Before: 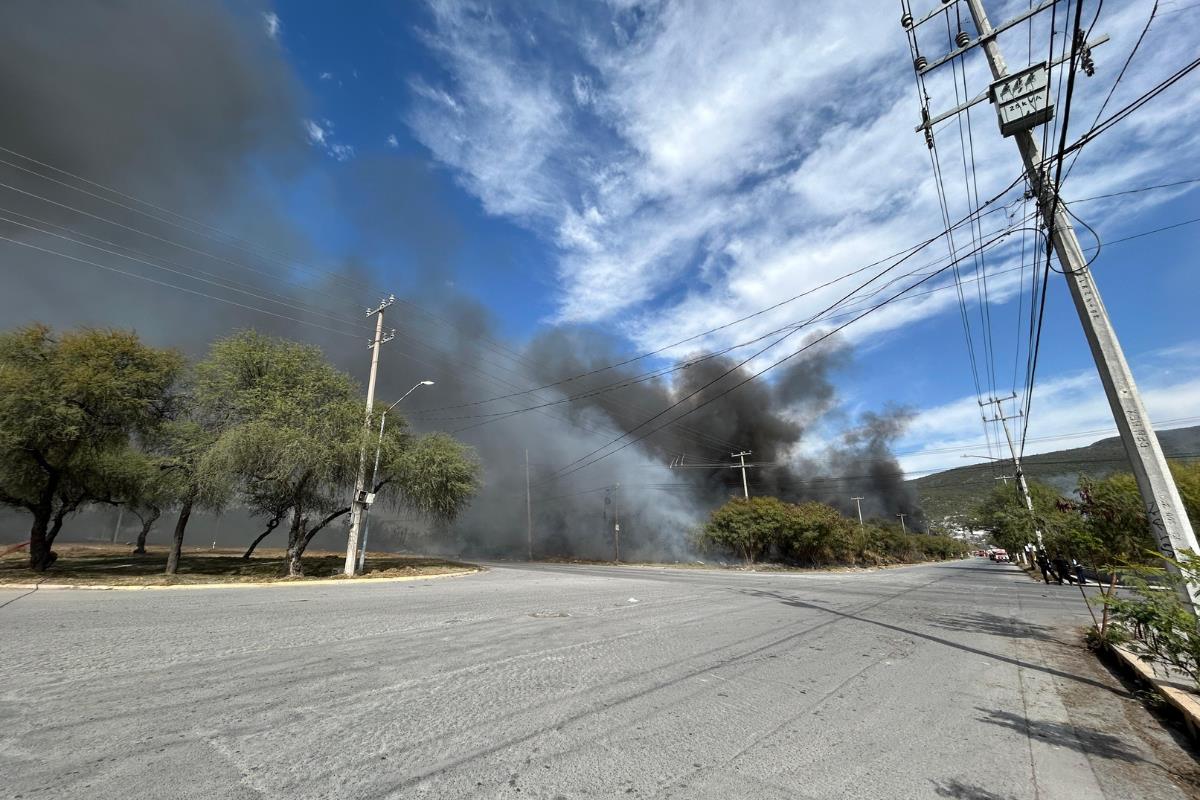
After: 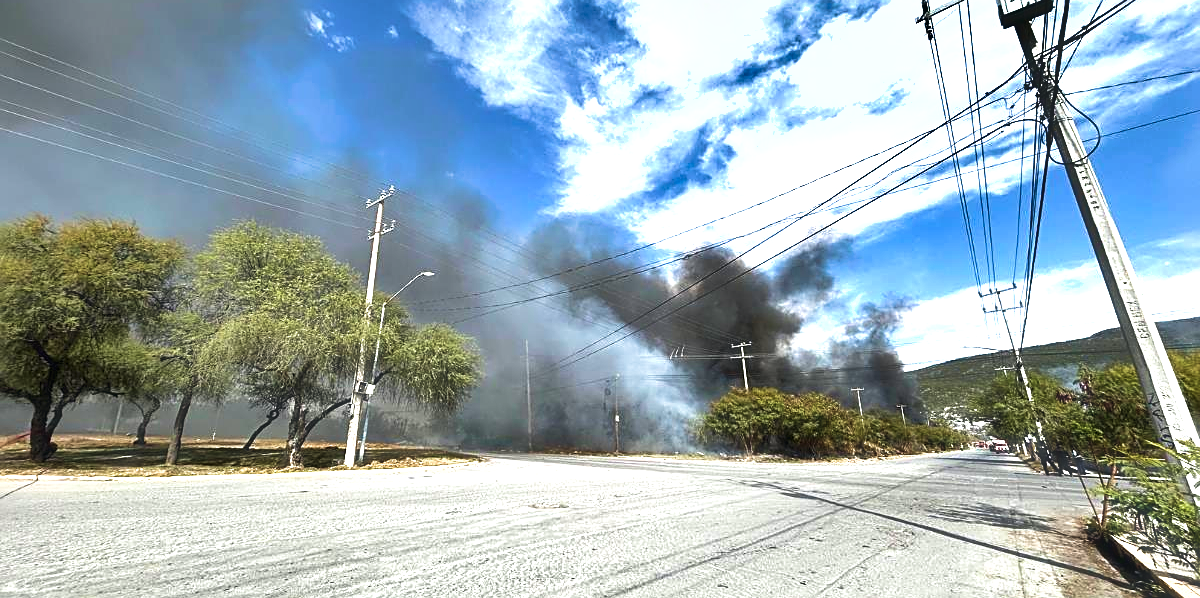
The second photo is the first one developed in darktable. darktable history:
exposure: black level correction 0, exposure 1.103 EV, compensate highlight preservation false
haze removal: strength -0.107, adaptive false
crop: top 13.708%, bottom 11.449%
tone equalizer: -8 EV -0.581 EV
velvia: strength 44.52%
shadows and highlights: low approximation 0.01, soften with gaussian
sharpen: on, module defaults
